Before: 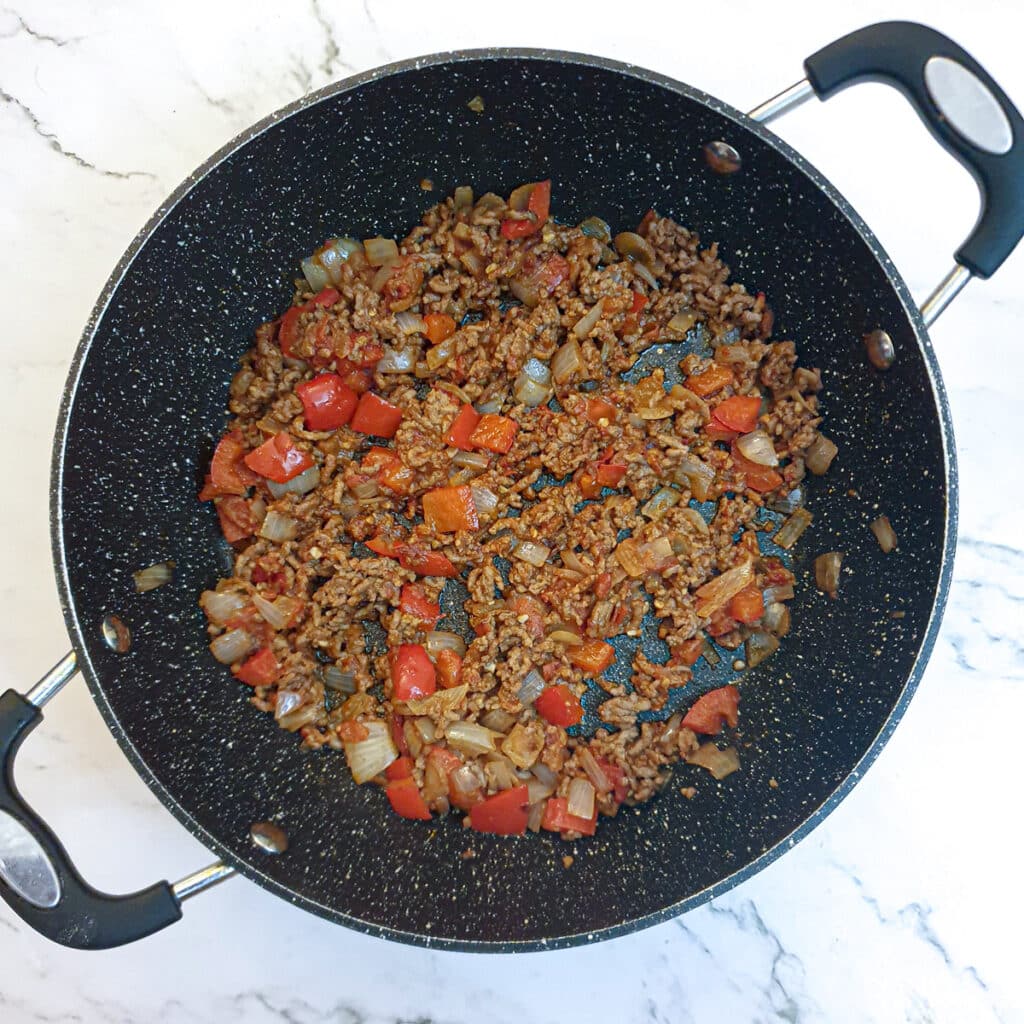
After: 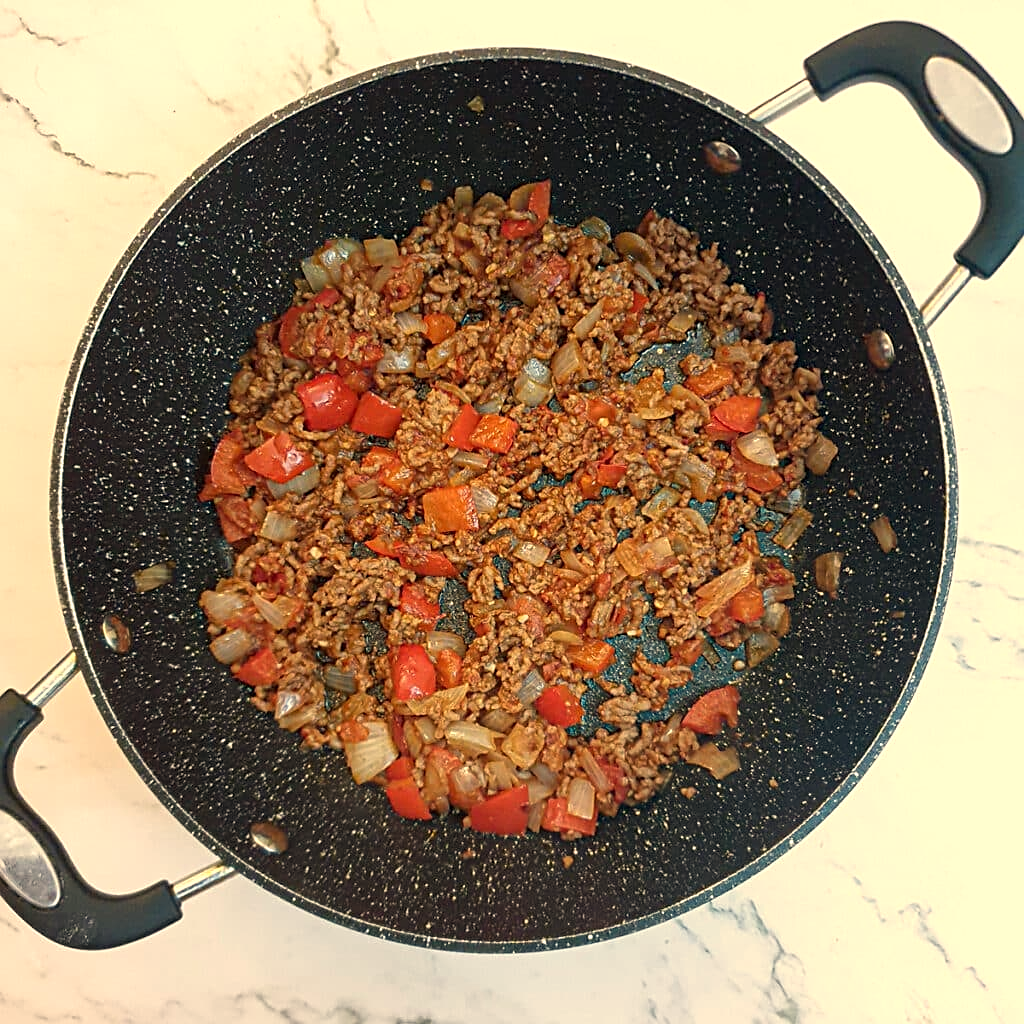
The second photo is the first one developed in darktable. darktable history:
sharpen: on, module defaults
white balance: red 1.138, green 0.996, blue 0.812
